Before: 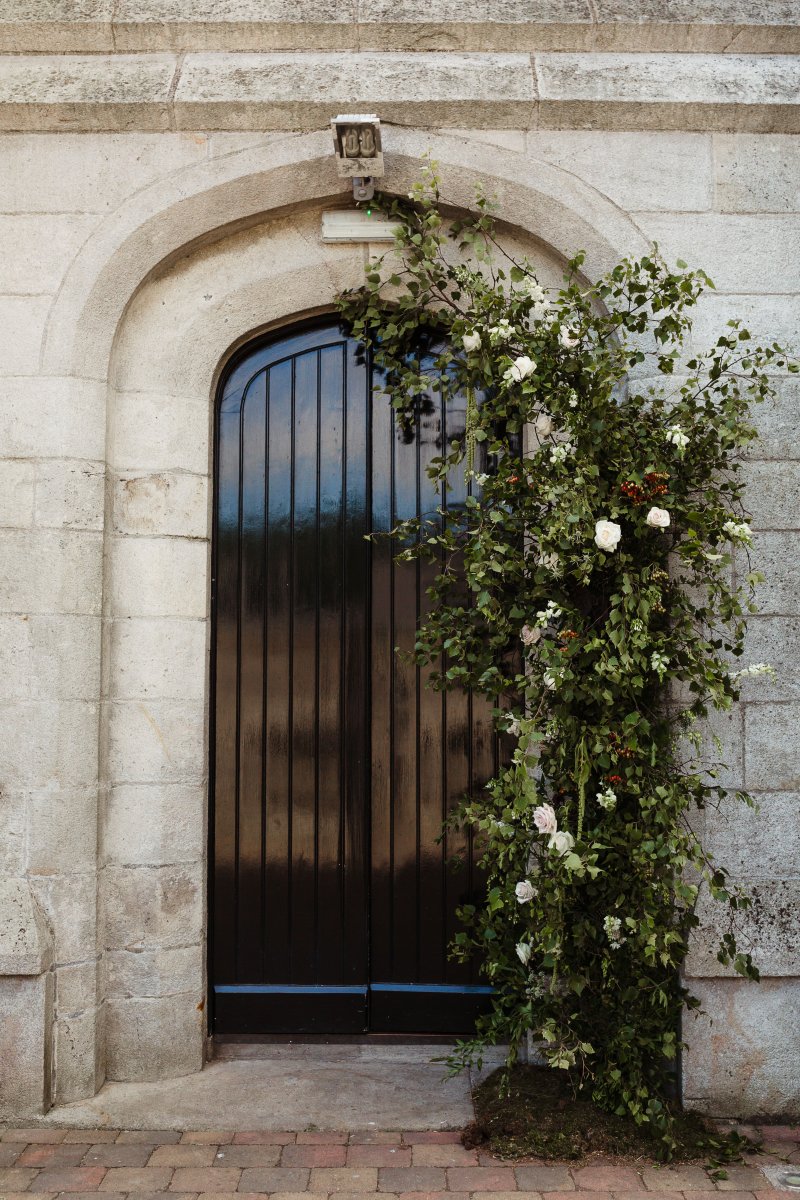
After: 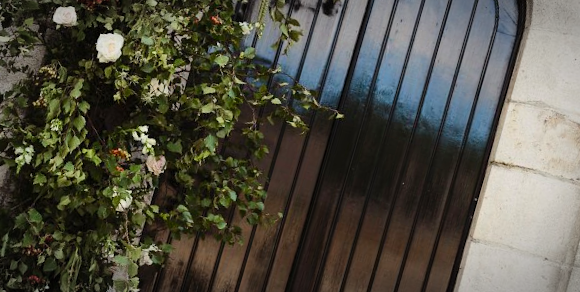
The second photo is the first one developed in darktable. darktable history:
crop and rotate: angle 16.12°, top 30.835%, bottom 35.653%
shadows and highlights: shadows -20, white point adjustment -2, highlights -35
contrast brightness saturation: contrast 0.2, brightness 0.16, saturation 0.22
vignetting: automatic ratio true
